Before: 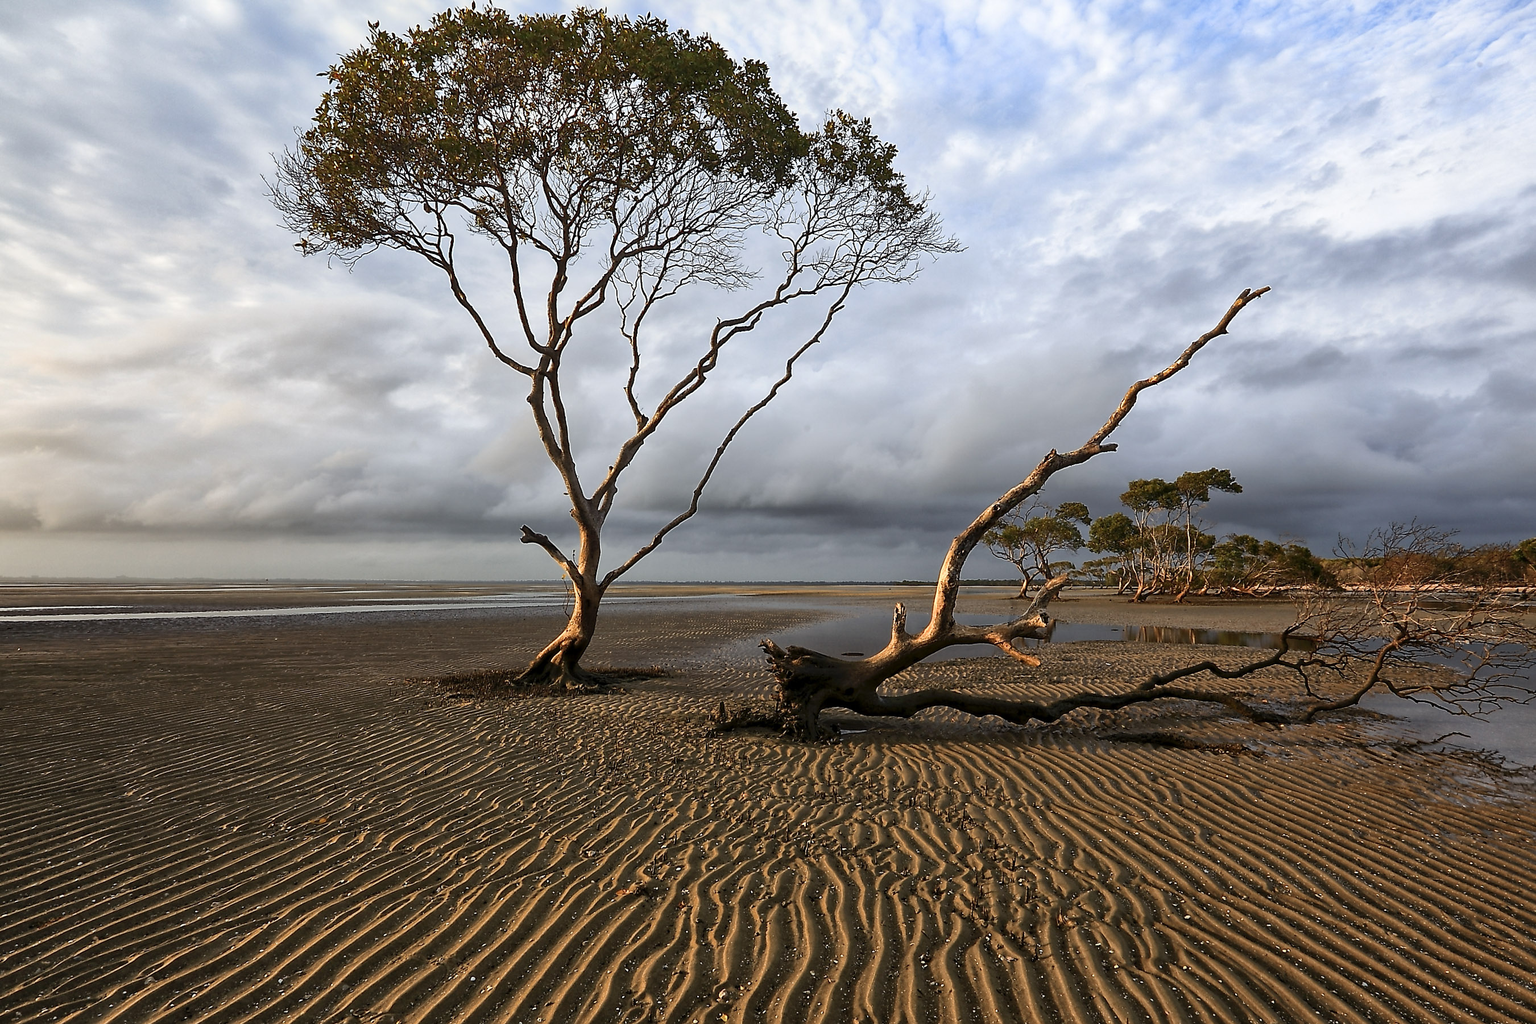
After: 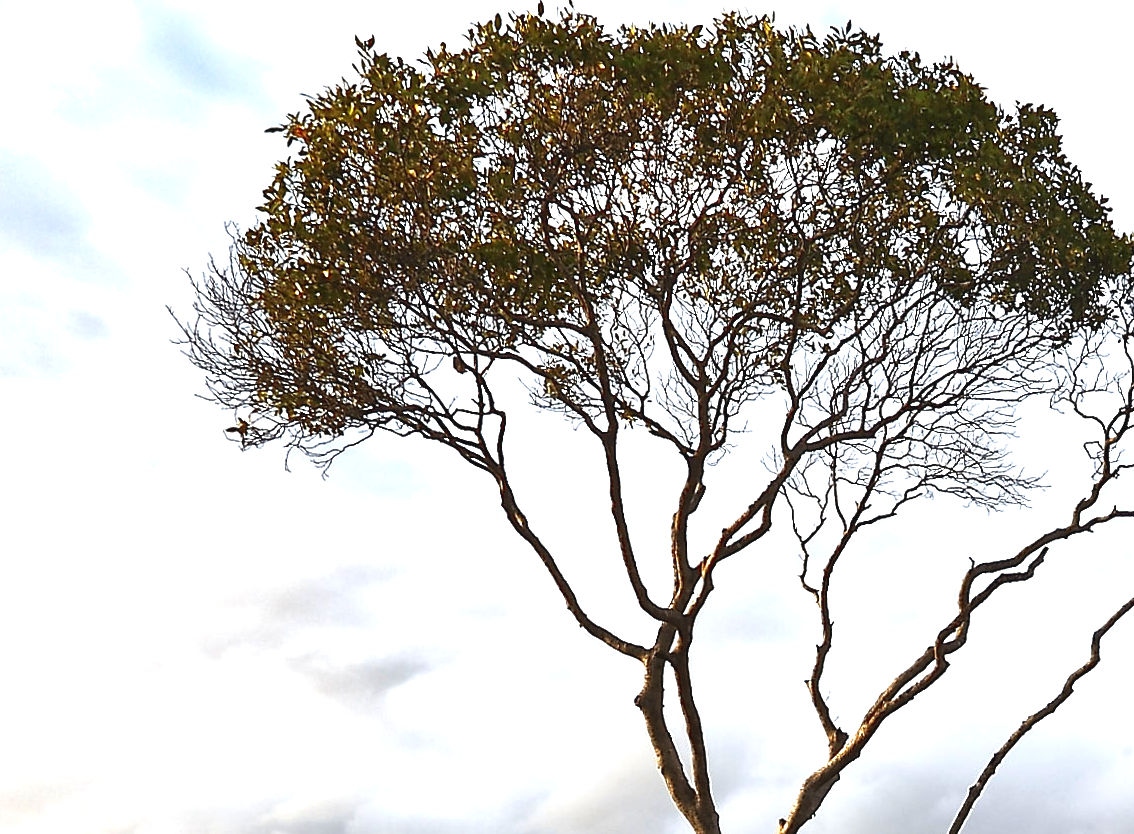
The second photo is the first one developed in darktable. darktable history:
exposure: black level correction -0.005, exposure 1.002 EV, compensate highlight preservation false
crop and rotate: left 10.817%, top 0.062%, right 47.194%, bottom 53.626%
contrast brightness saturation: contrast 0.07, brightness -0.14, saturation 0.11
